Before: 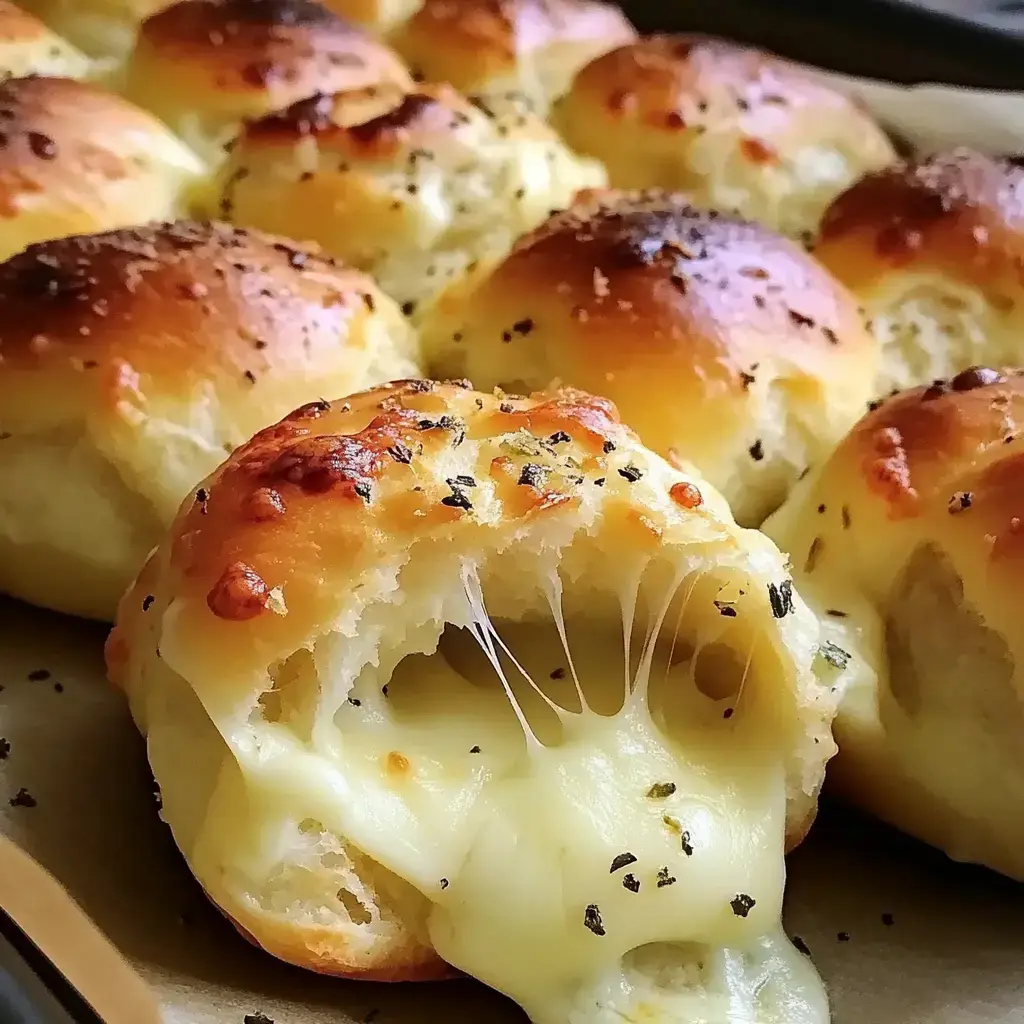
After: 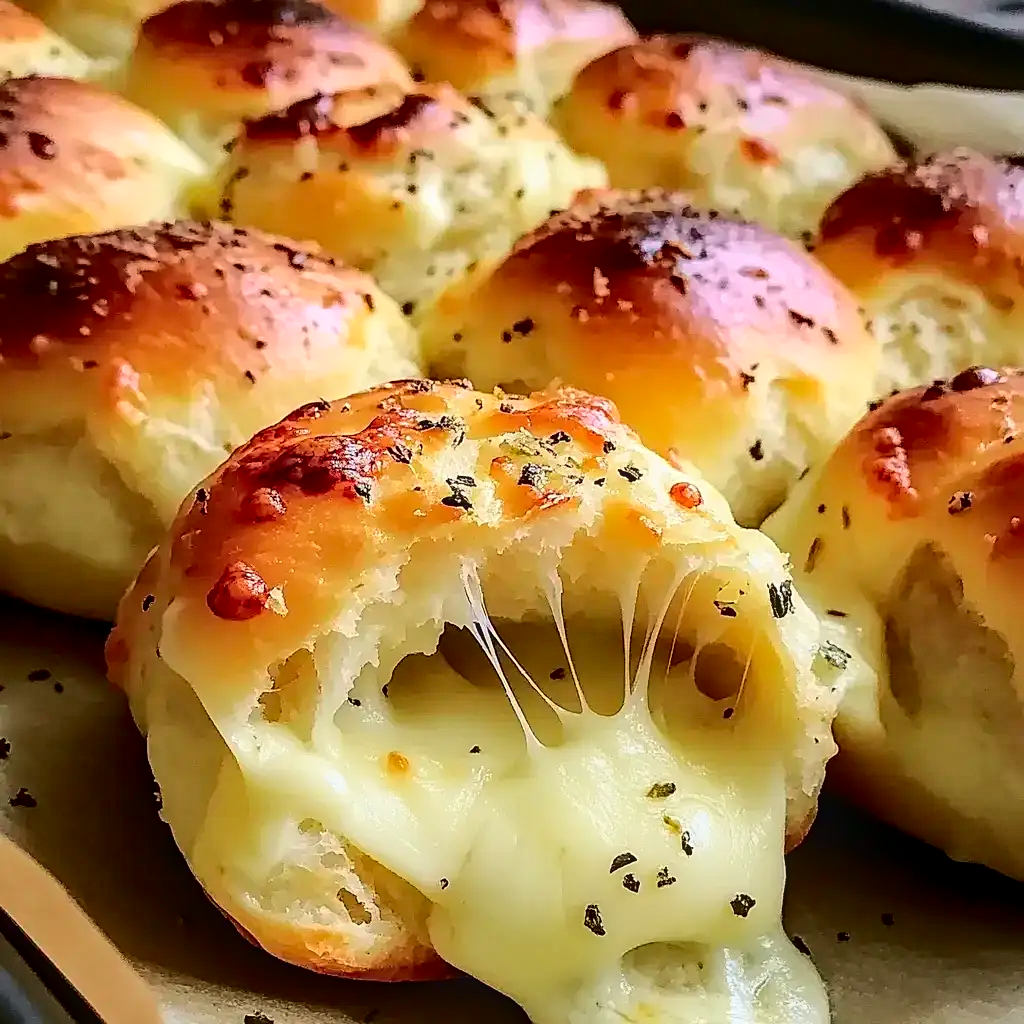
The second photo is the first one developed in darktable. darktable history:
tone curve: curves: ch0 [(0, 0) (0.058, 0.027) (0.214, 0.183) (0.295, 0.288) (0.48, 0.541) (0.658, 0.703) (0.741, 0.775) (0.844, 0.866) (0.986, 0.957)]; ch1 [(0, 0) (0.172, 0.123) (0.312, 0.296) (0.437, 0.429) (0.471, 0.469) (0.502, 0.5) (0.513, 0.515) (0.572, 0.603) (0.617, 0.653) (0.68, 0.724) (0.889, 0.924) (1, 1)]; ch2 [(0, 0) (0.411, 0.424) (0.489, 0.49) (0.502, 0.5) (0.512, 0.524) (0.549, 0.578) (0.604, 0.628) (0.709, 0.748) (1, 1)], color space Lab, independent channels, preserve colors none
sharpen: on, module defaults
local contrast: on, module defaults
